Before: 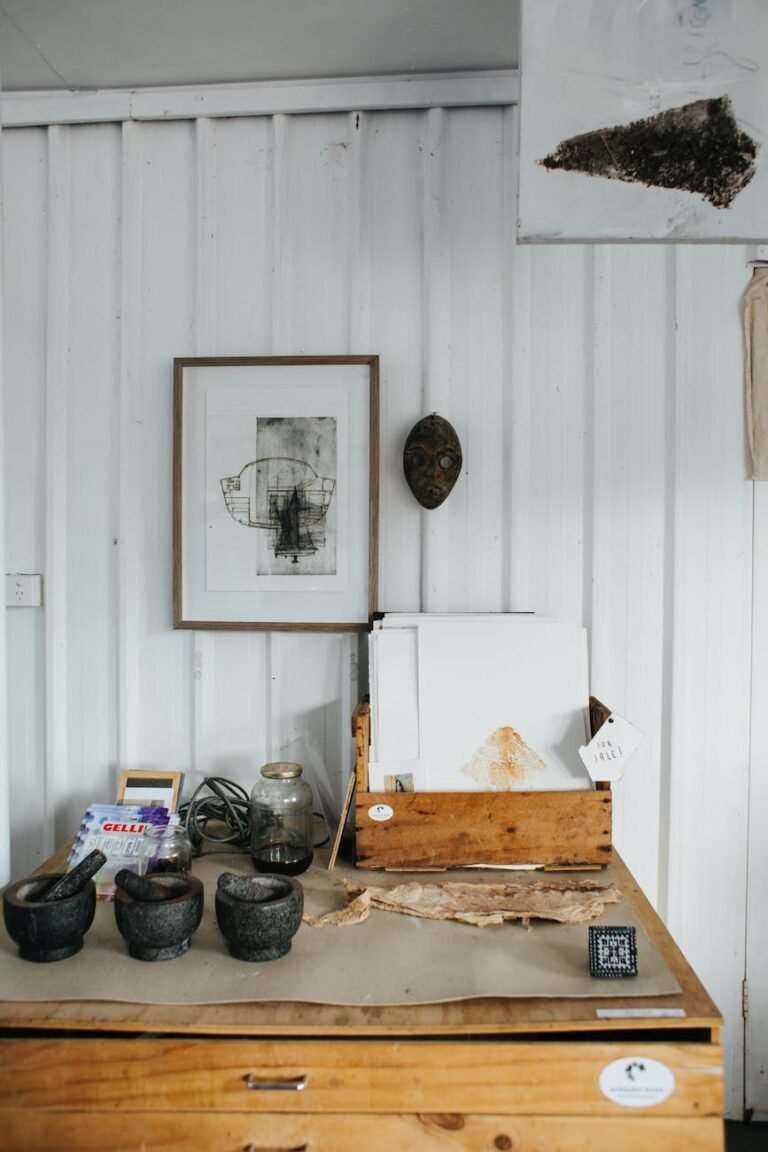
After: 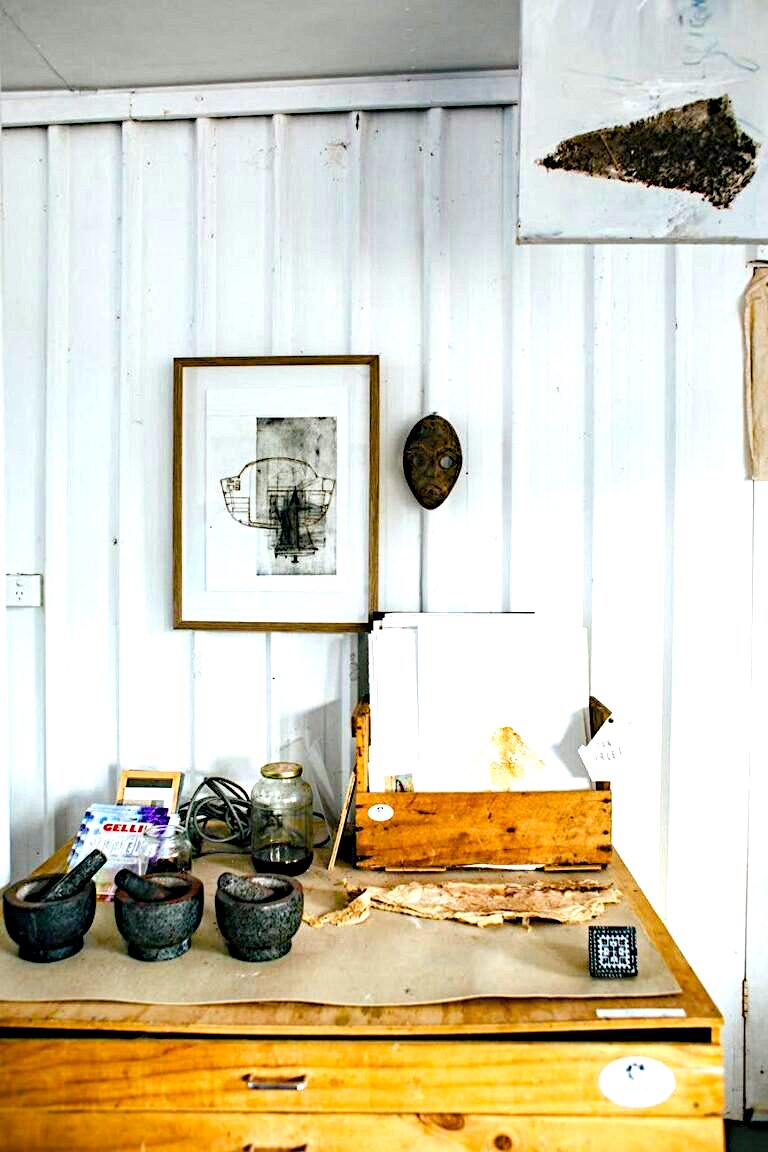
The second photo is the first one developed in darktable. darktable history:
diffuse or sharpen "sharpen demosaicing: AA filter": edge sensitivity 1, 1st order anisotropy 100%, 2nd order anisotropy 100%, 3rd order anisotropy 100%, 4th order anisotropy 100%, 1st order speed -25%, 2nd order speed -25%, 3rd order speed -25%, 4th order speed -25%
contrast equalizer: octaves 7, y [[0.6 ×6], [0.55 ×6], [0 ×6], [0 ×6], [0 ×6]], mix 0.3
haze removal: adaptive false
color balance rgb "light contrast": perceptual brilliance grading › highlights 10%, perceptual brilliance grading › mid-tones 5%, perceptual brilliance grading › shadows -10%
color balance rgb: perceptual saturation grading › global saturation 20%, perceptual saturation grading › highlights -25%, perceptual saturation grading › shadows 50.52%, global vibrance 40.24%
exposure: black level correction 0, exposure 1 EV, compensate exposure bias true, compensate highlight preservation false
